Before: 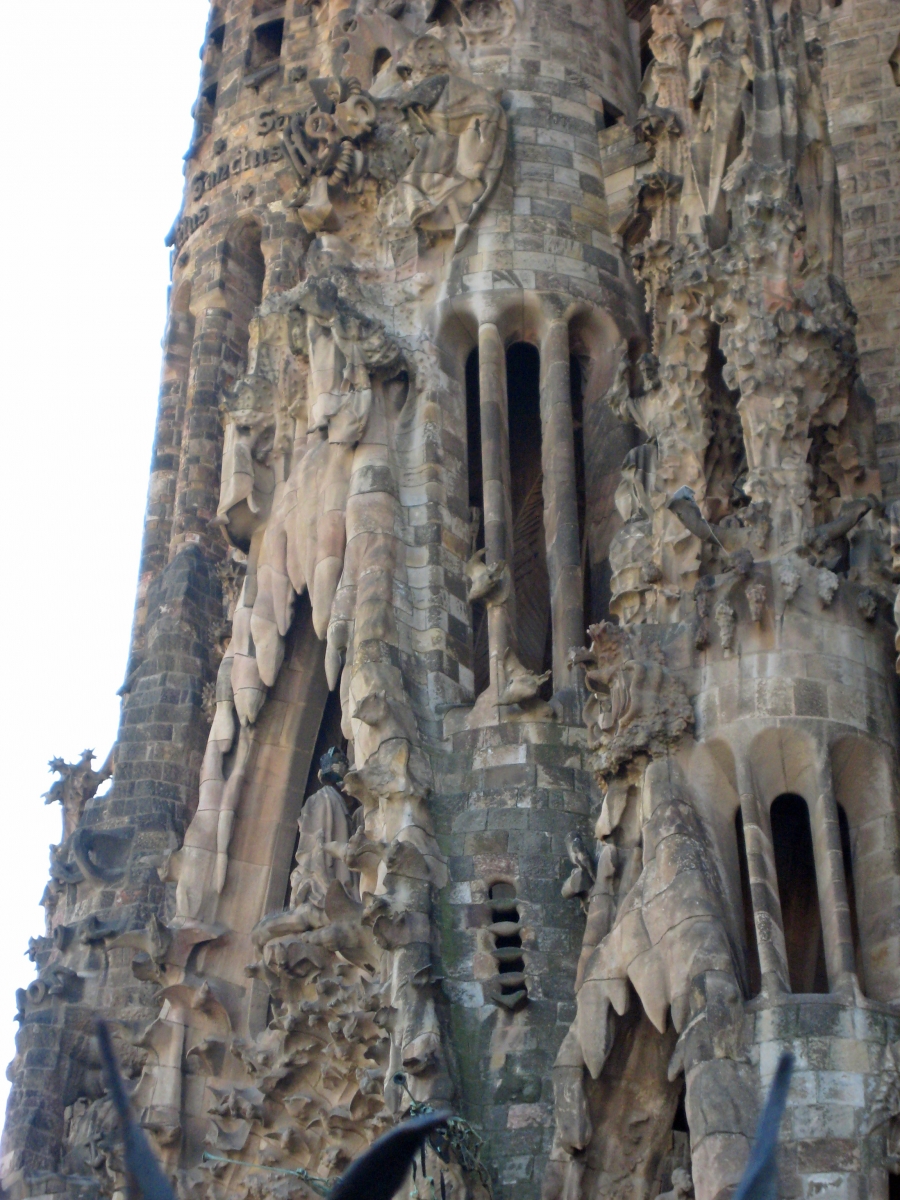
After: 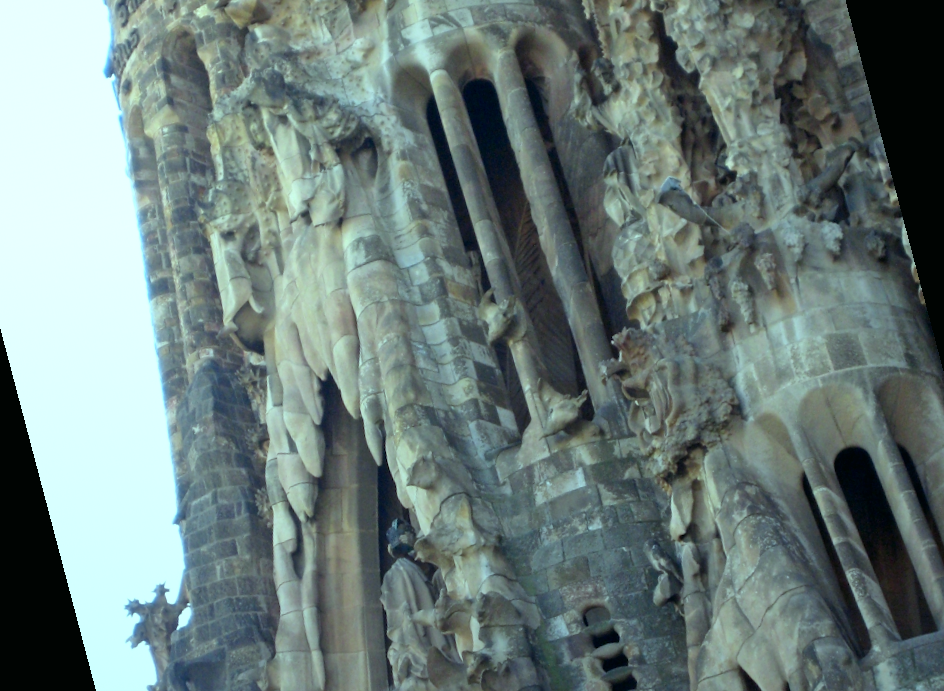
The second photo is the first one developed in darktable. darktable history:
rotate and perspective: rotation -14.8°, crop left 0.1, crop right 0.903, crop top 0.25, crop bottom 0.748
color balance: mode lift, gamma, gain (sRGB), lift [0.997, 0.979, 1.021, 1.011], gamma [1, 1.084, 0.916, 0.998], gain [1, 0.87, 1.13, 1.101], contrast 4.55%, contrast fulcrum 38.24%, output saturation 104.09%
exposure: black level correction 0.001, exposure 0.14 EV, compensate highlight preservation false
graduated density: rotation -180°, offset 24.95
